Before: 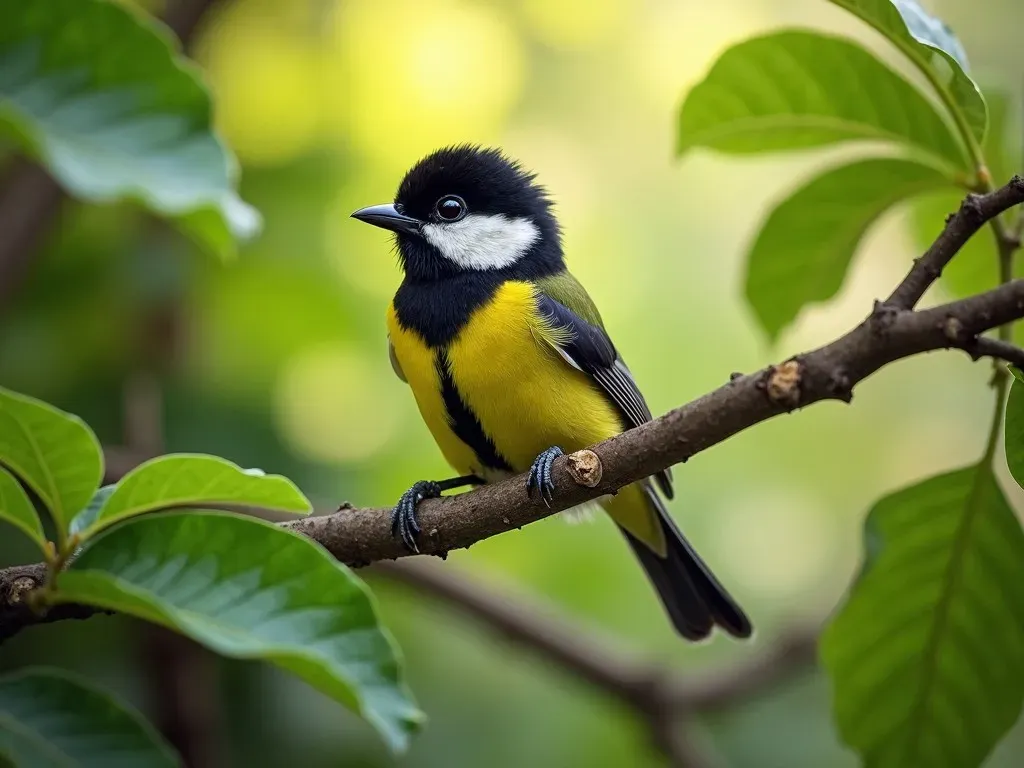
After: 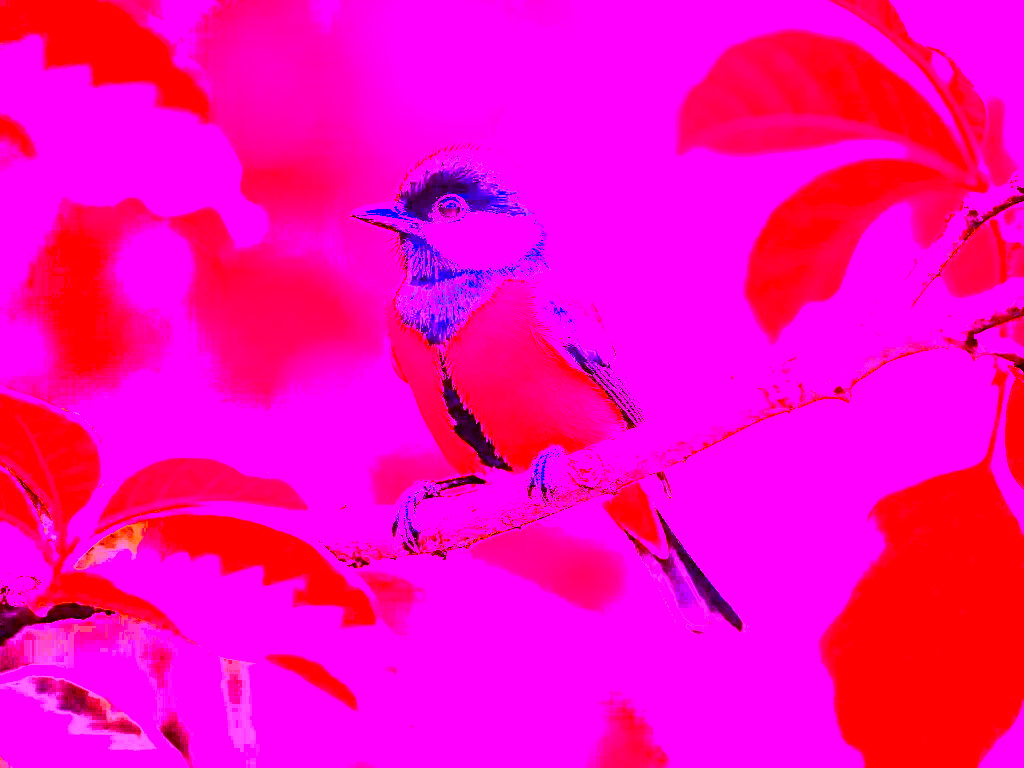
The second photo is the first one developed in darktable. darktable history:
tone equalizer: -8 EV -1.08 EV, -7 EV -1.01 EV, -6 EV -0.867 EV, -5 EV -0.578 EV, -3 EV 0.578 EV, -2 EV 0.867 EV, -1 EV 1.01 EV, +0 EV 1.08 EV, edges refinement/feathering 500, mask exposure compensation -1.57 EV, preserve details no
haze removal: on, module defaults
color correction: highlights a* -14.62, highlights b* -16.22, shadows a* 10.12, shadows b* 29.4
contrast brightness saturation: contrast 0.83, brightness 0.59, saturation 0.59
white balance: red 8, blue 8
